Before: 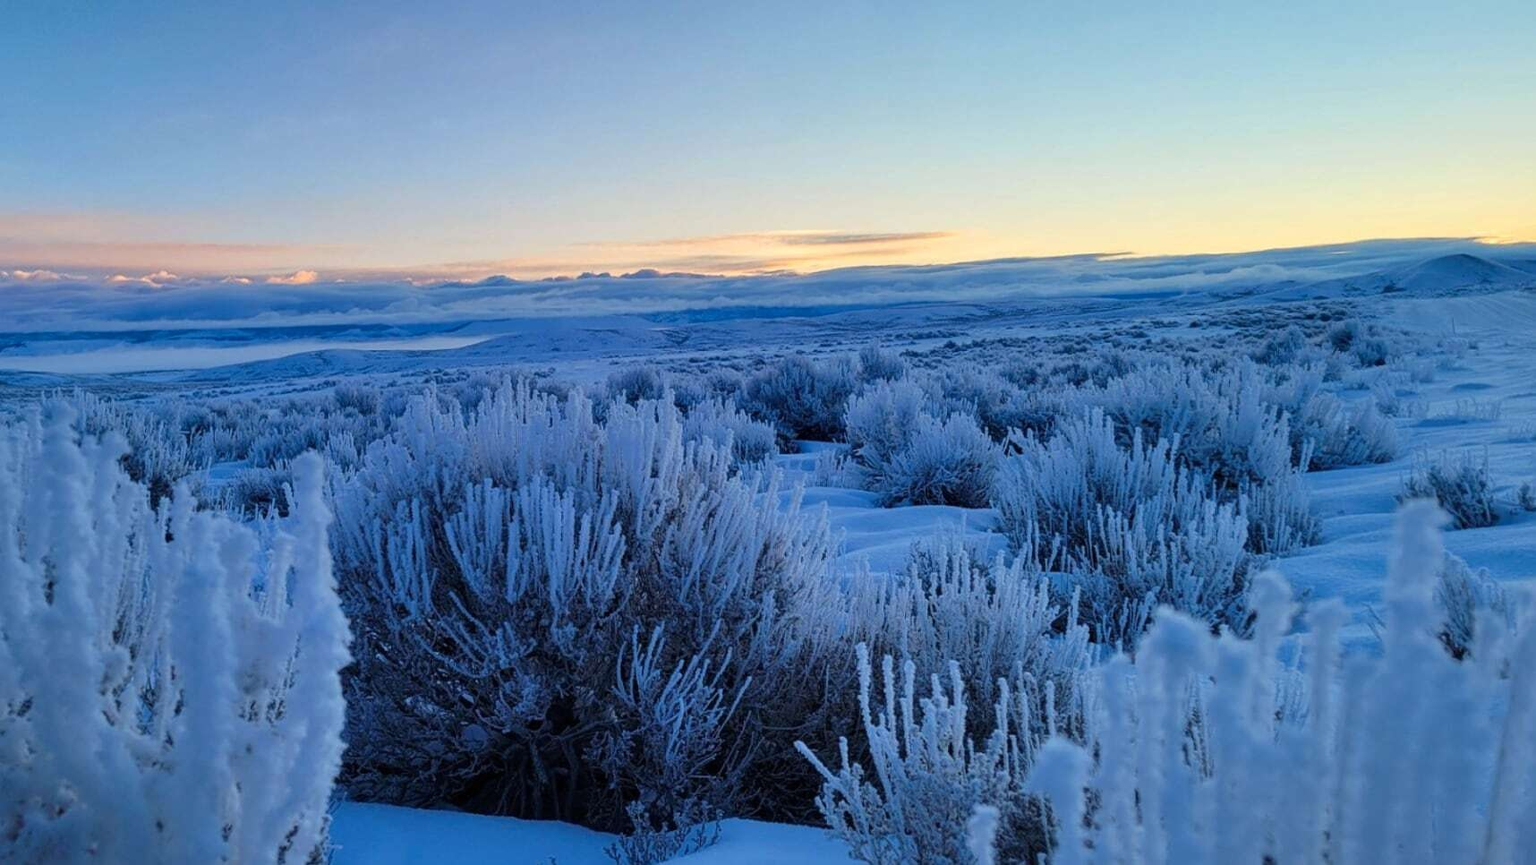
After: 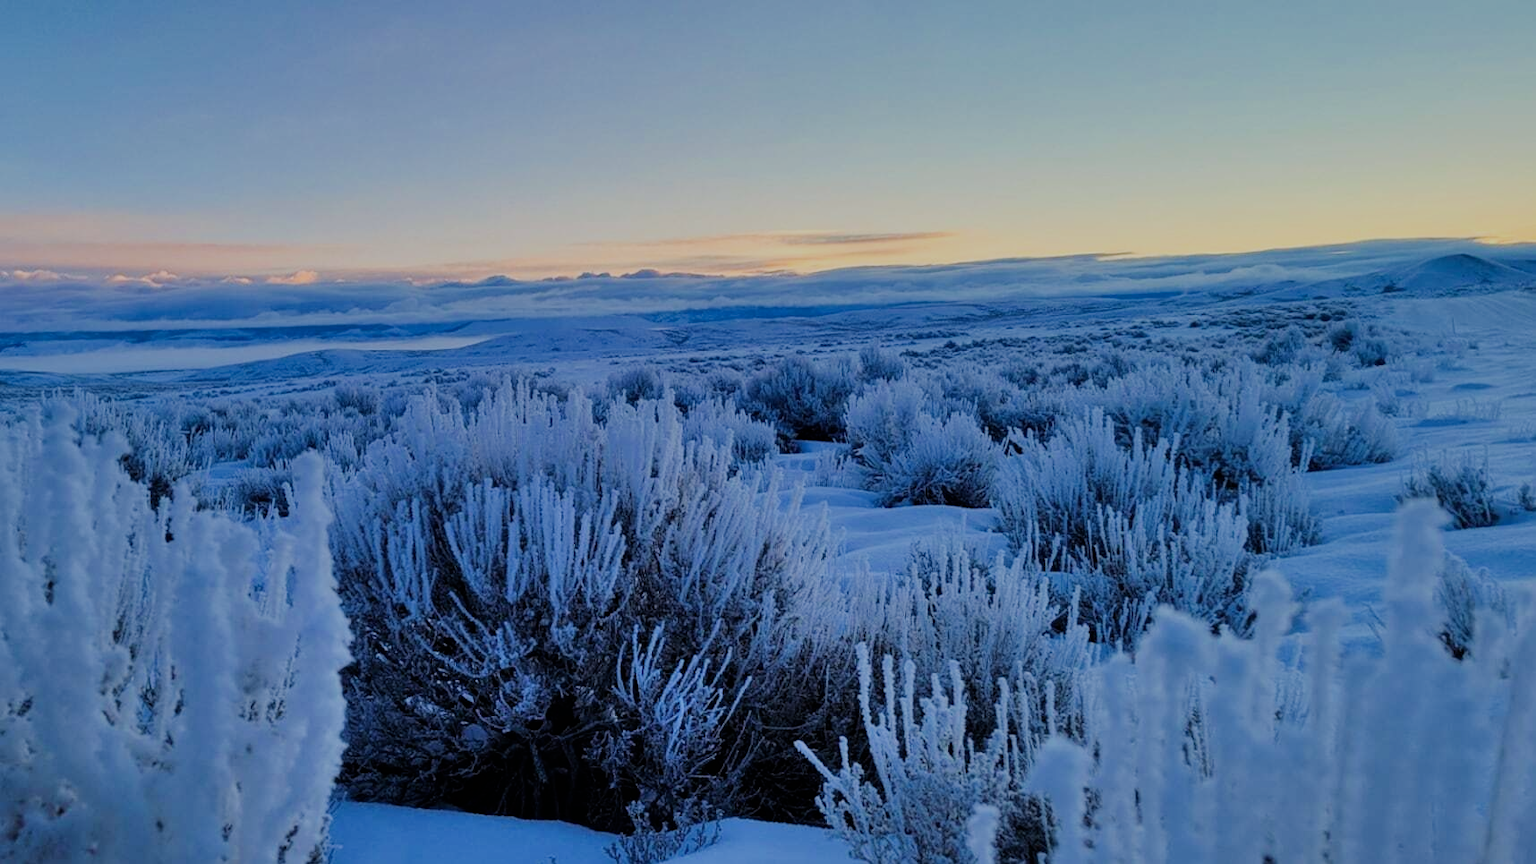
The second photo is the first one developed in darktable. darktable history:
exposure: compensate highlight preservation false
filmic rgb: black relative exposure -6.96 EV, white relative exposure 5.59 EV, hardness 2.85
shadows and highlights: shadows 43.71, white point adjustment -1.56, soften with gaussian
